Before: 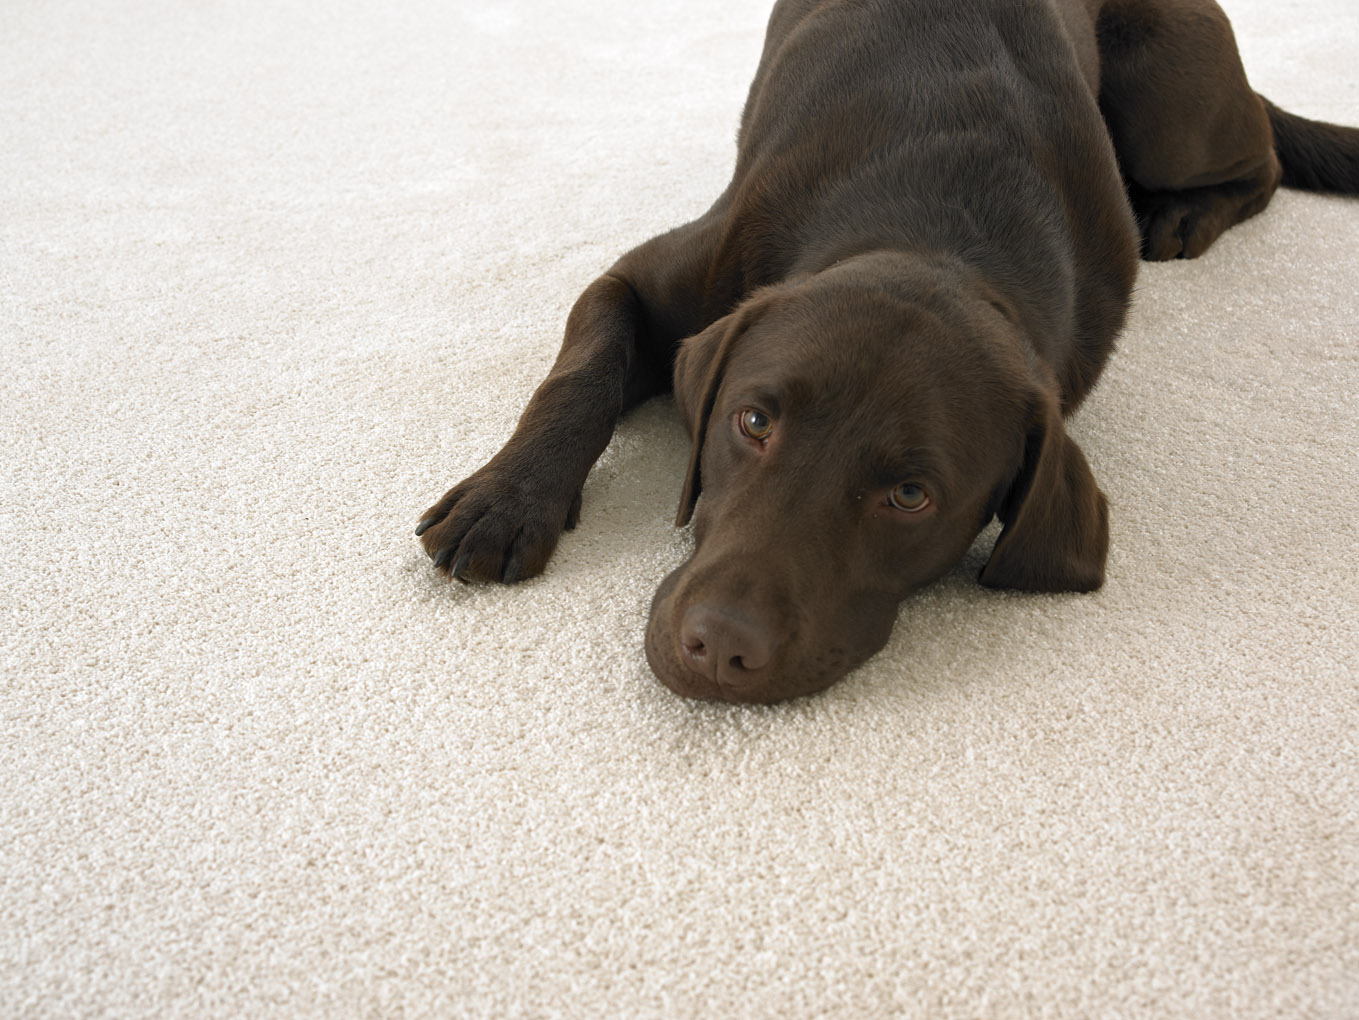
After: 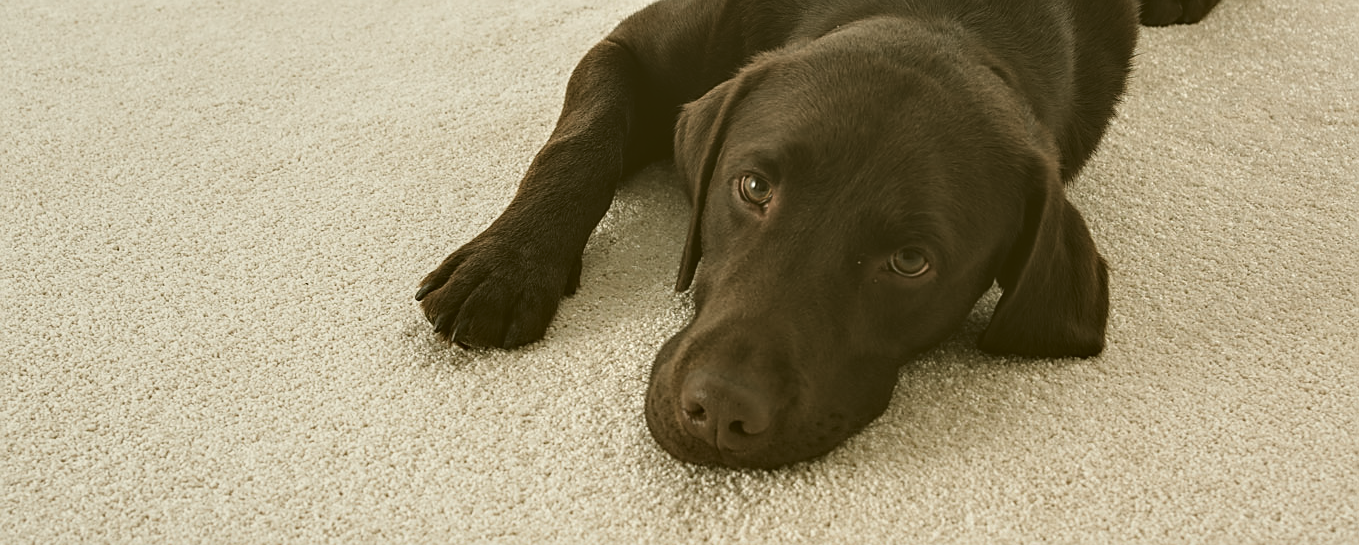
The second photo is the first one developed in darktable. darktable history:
filmic rgb: black relative exposure -7.65 EV, hardness 4.02, contrast 1.1, highlights saturation mix -30%
exposure: black level correction -0.087, compensate highlight preservation false
local contrast: highlights 60%, shadows 60%, detail 160%
color correction: highlights a* -1.43, highlights b* 10.12, shadows a* 0.395, shadows b* 19.35
tone equalizer: on, module defaults
sharpen: on, module defaults
crop and rotate: top 23.043%, bottom 23.437%
levels: levels [0.116, 0.574, 1]
